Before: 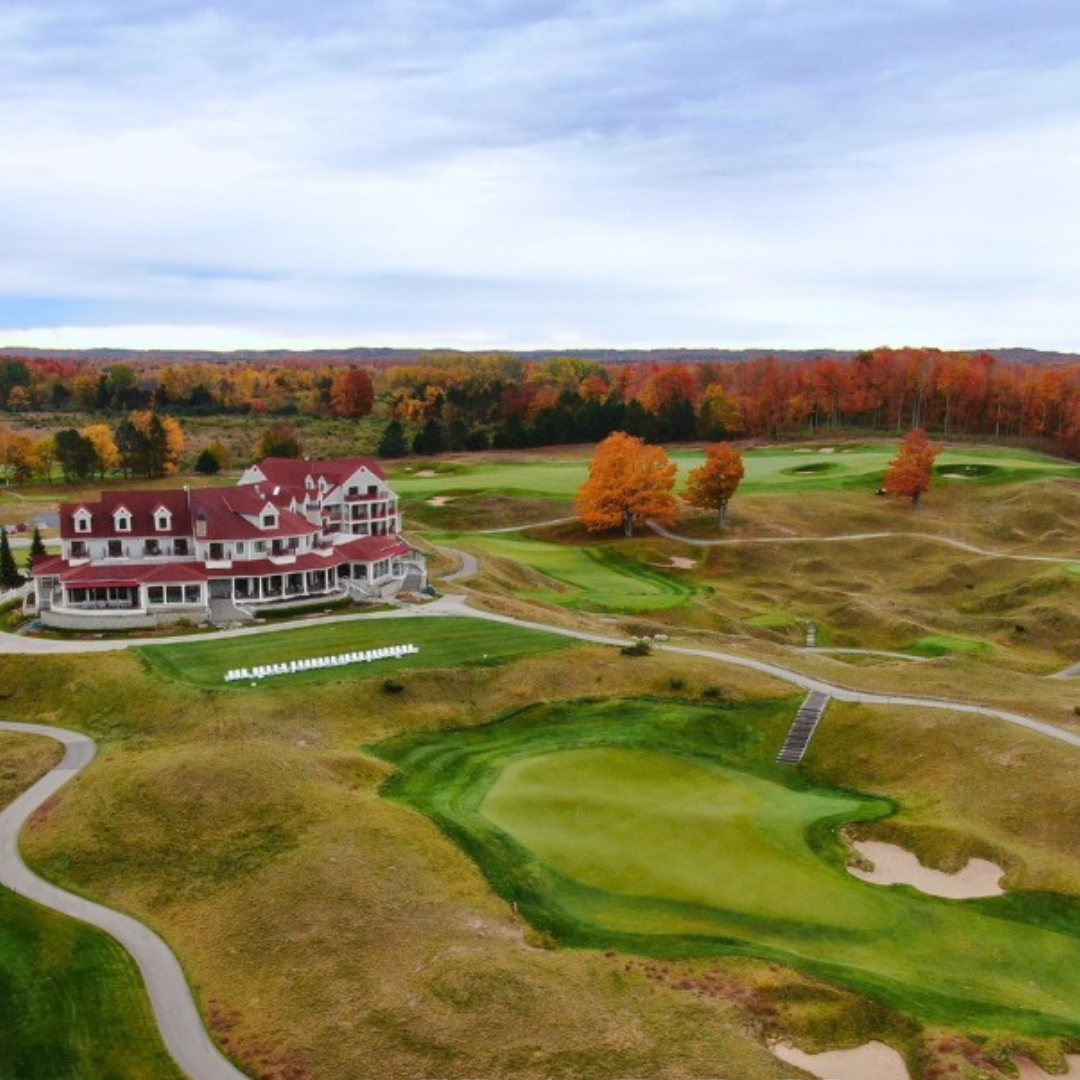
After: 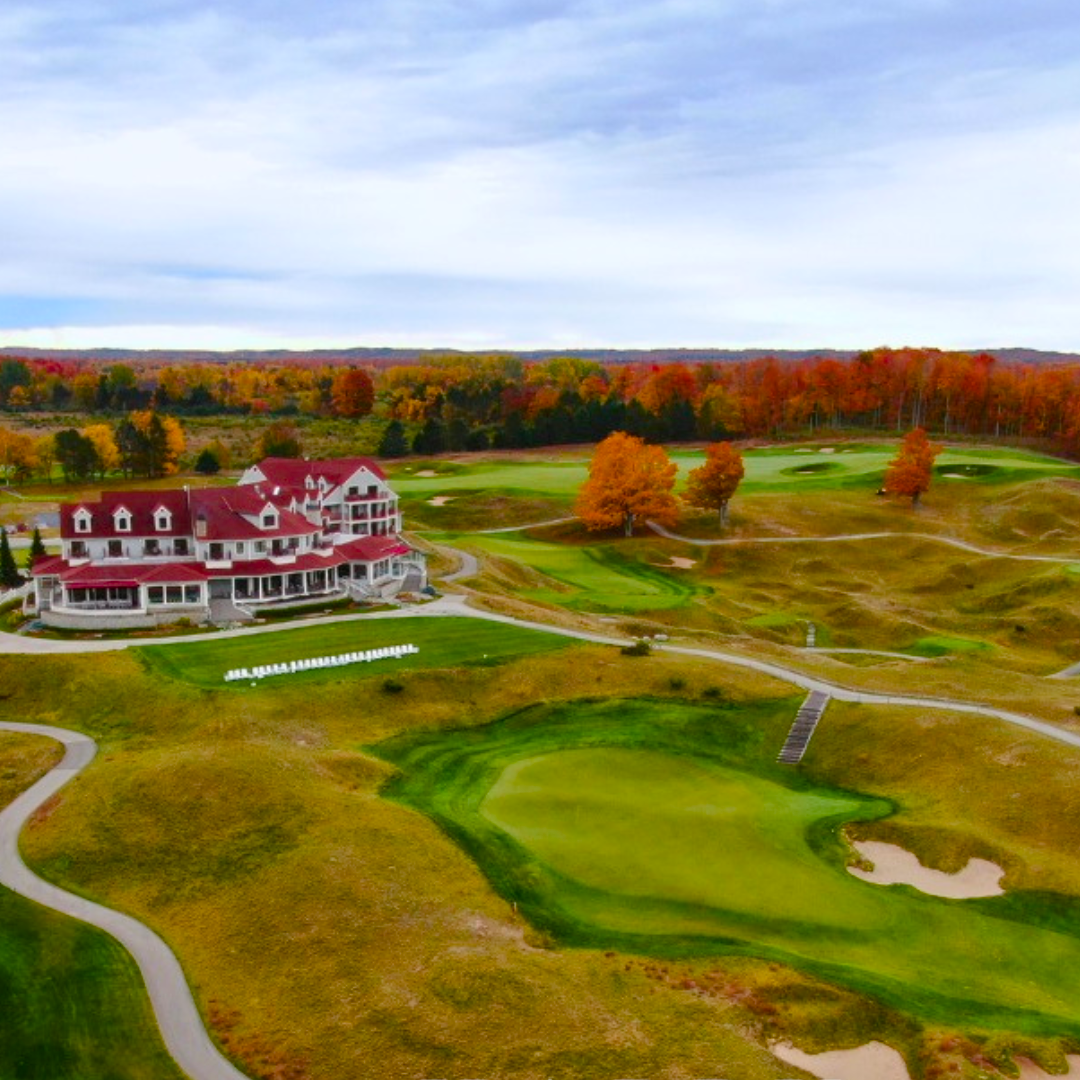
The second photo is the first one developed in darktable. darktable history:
exposure: compensate highlight preservation false
color balance rgb: perceptual saturation grading › global saturation 35%, perceptual saturation grading › highlights -25%, perceptual saturation grading › shadows 25%, global vibrance 10%
